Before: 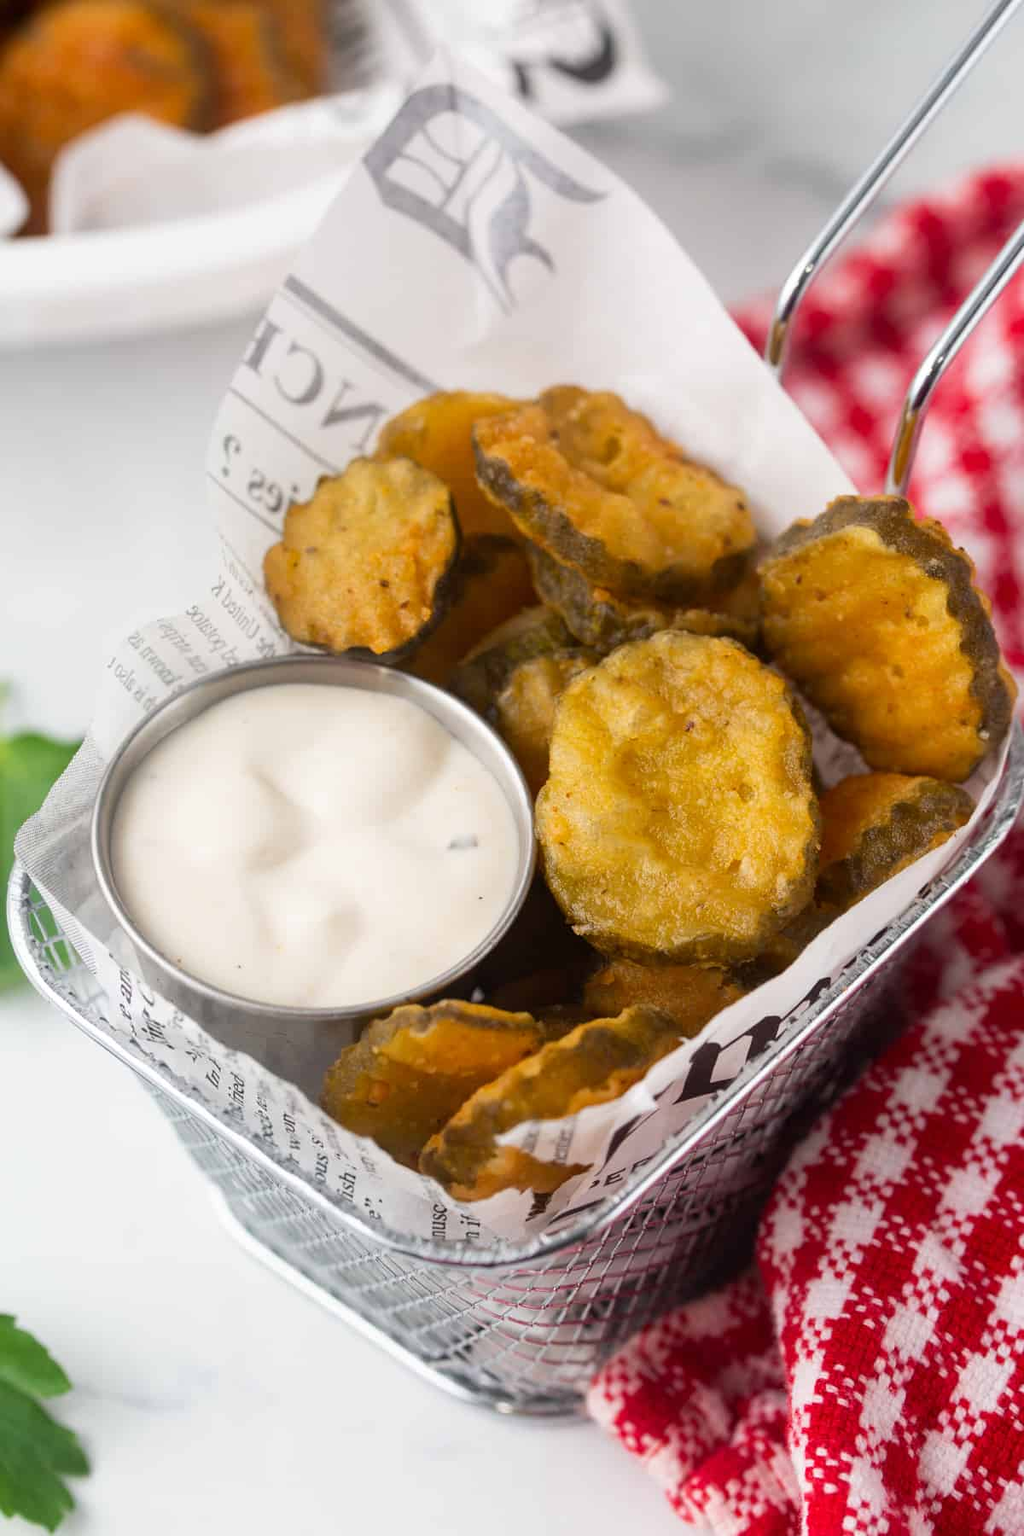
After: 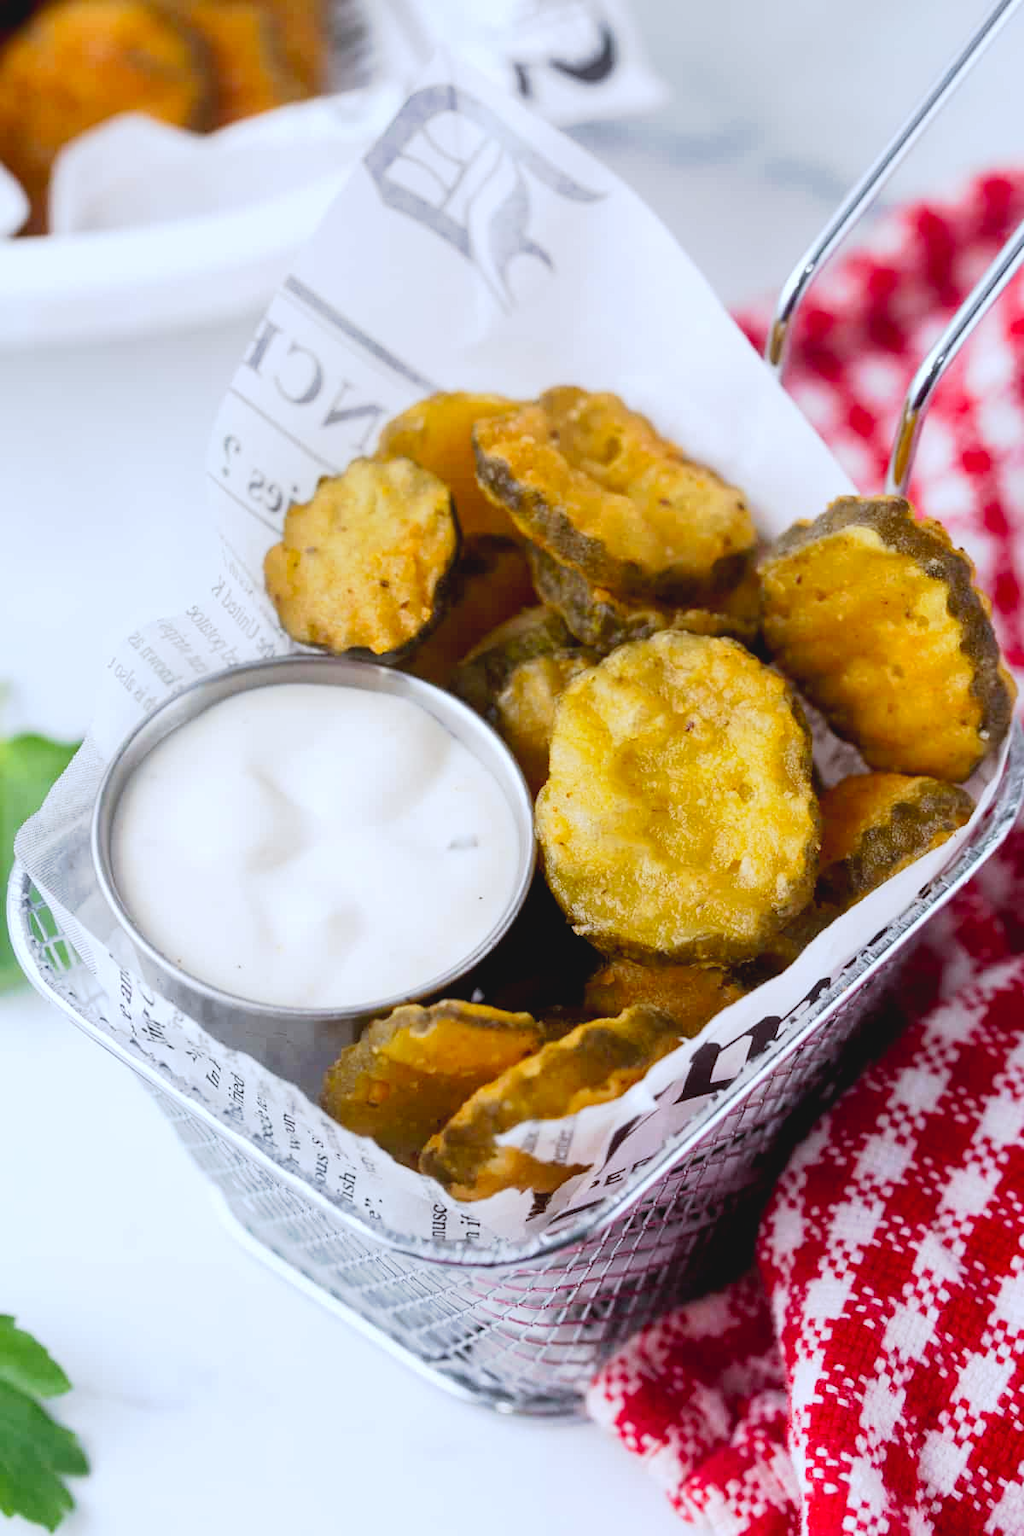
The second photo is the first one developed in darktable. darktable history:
tone curve: curves: ch0 [(0, 0) (0.003, 0.059) (0.011, 0.059) (0.025, 0.057) (0.044, 0.055) (0.069, 0.057) (0.1, 0.083) (0.136, 0.128) (0.177, 0.185) (0.224, 0.242) (0.277, 0.308) (0.335, 0.383) (0.399, 0.468) (0.468, 0.547) (0.543, 0.632) (0.623, 0.71) (0.709, 0.801) (0.801, 0.859) (0.898, 0.922) (1, 1)], preserve colors none
white balance: red 0.926, green 1.003, blue 1.133
